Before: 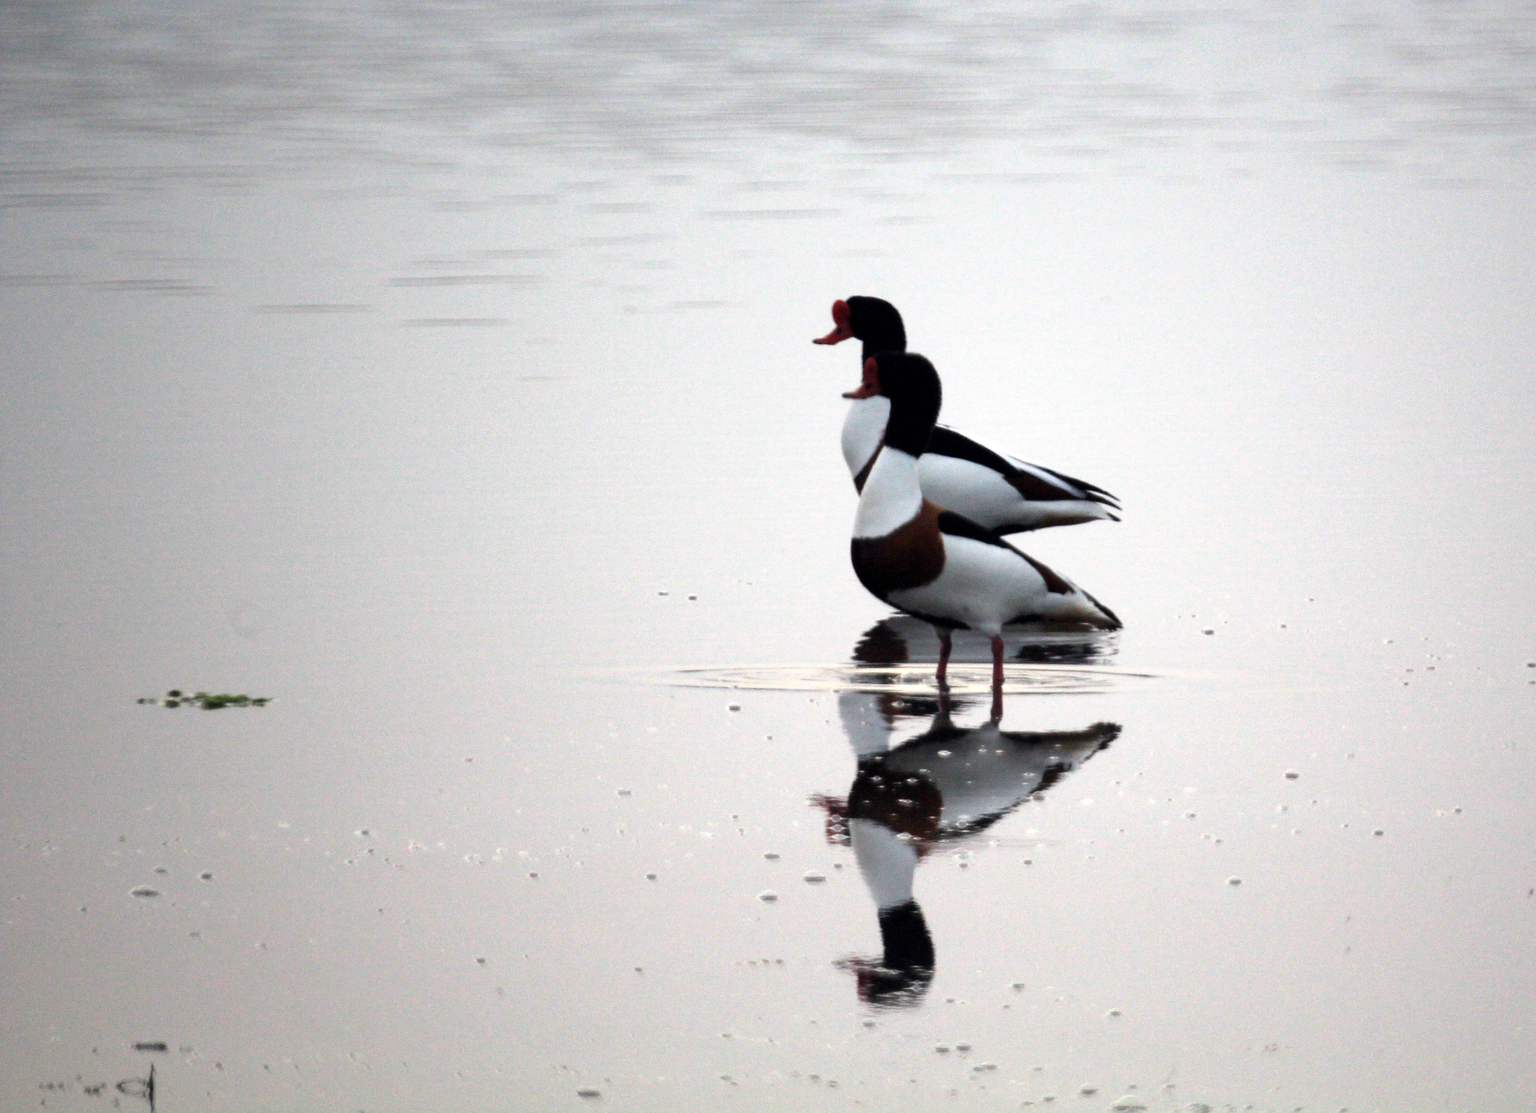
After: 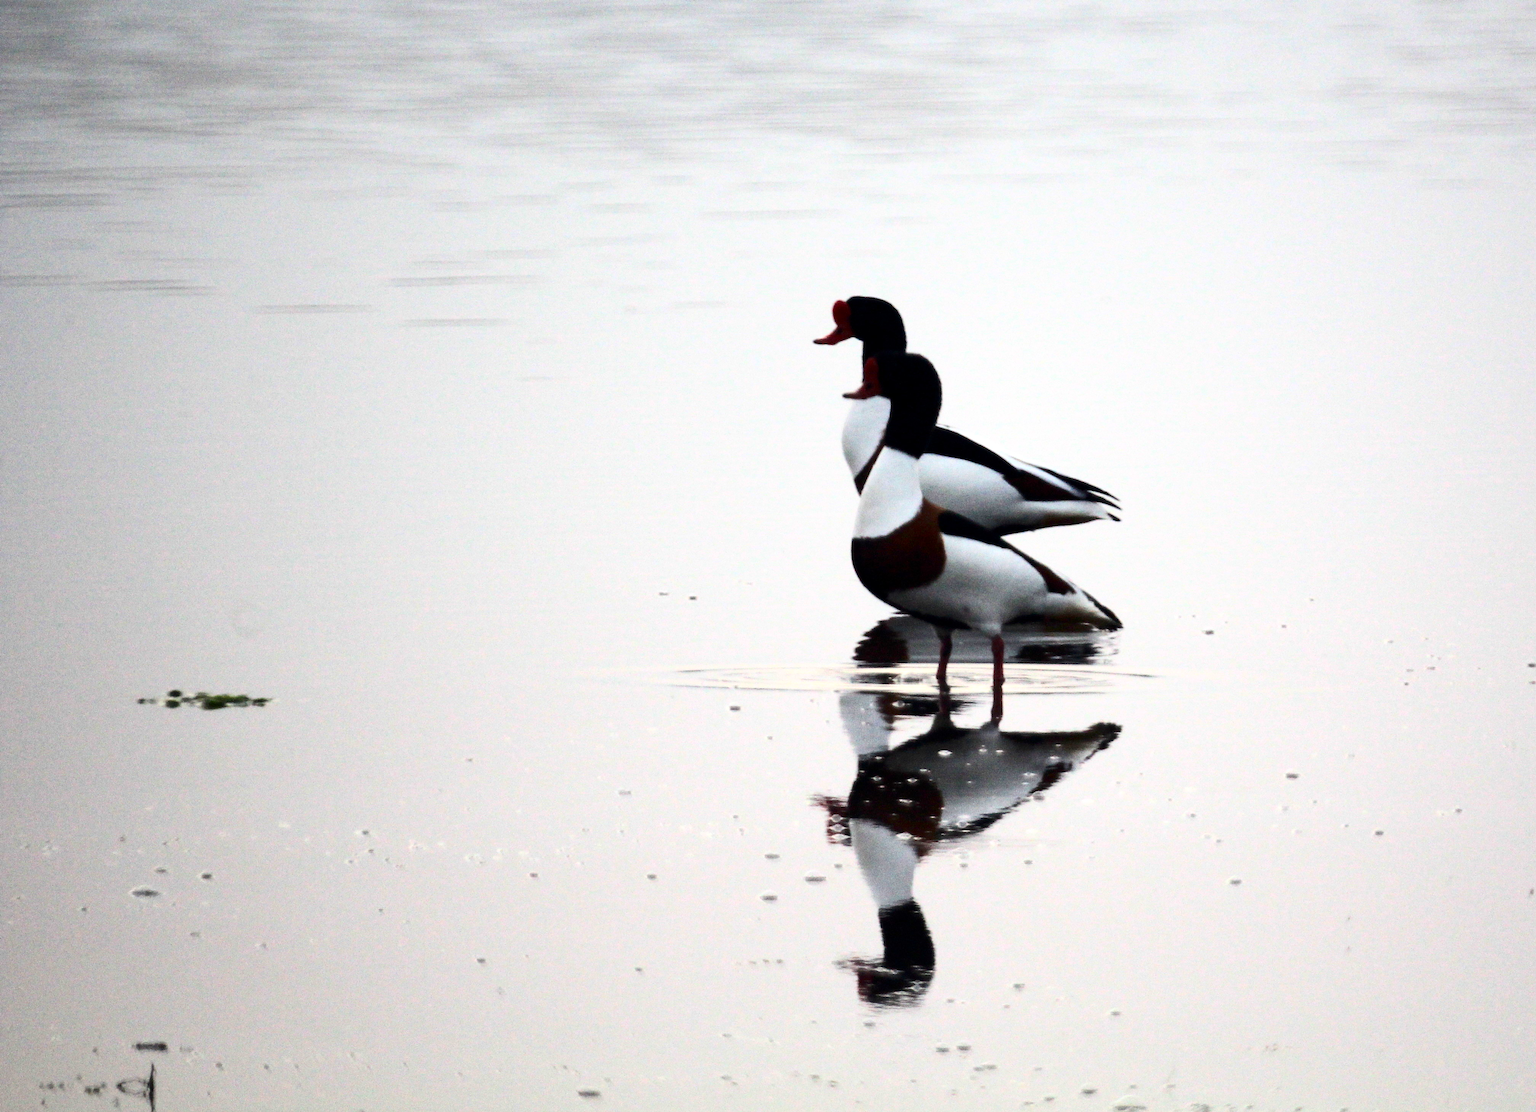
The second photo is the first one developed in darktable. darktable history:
white balance: emerald 1
tone equalizer: on, module defaults
contrast brightness saturation: contrast 0.28
